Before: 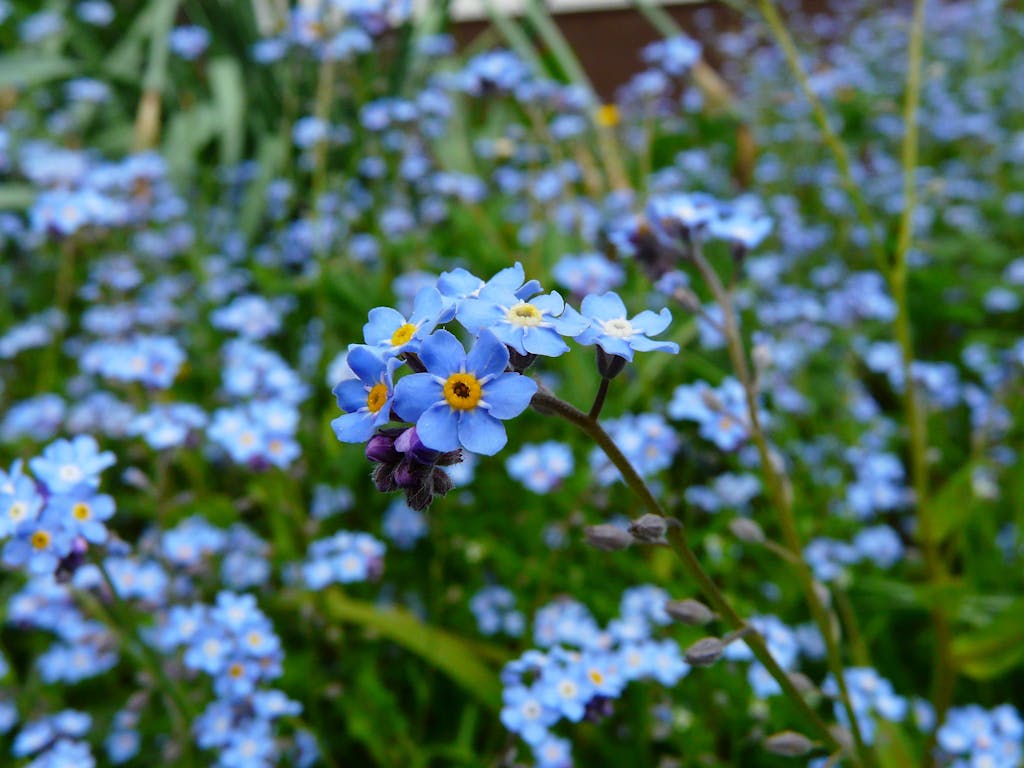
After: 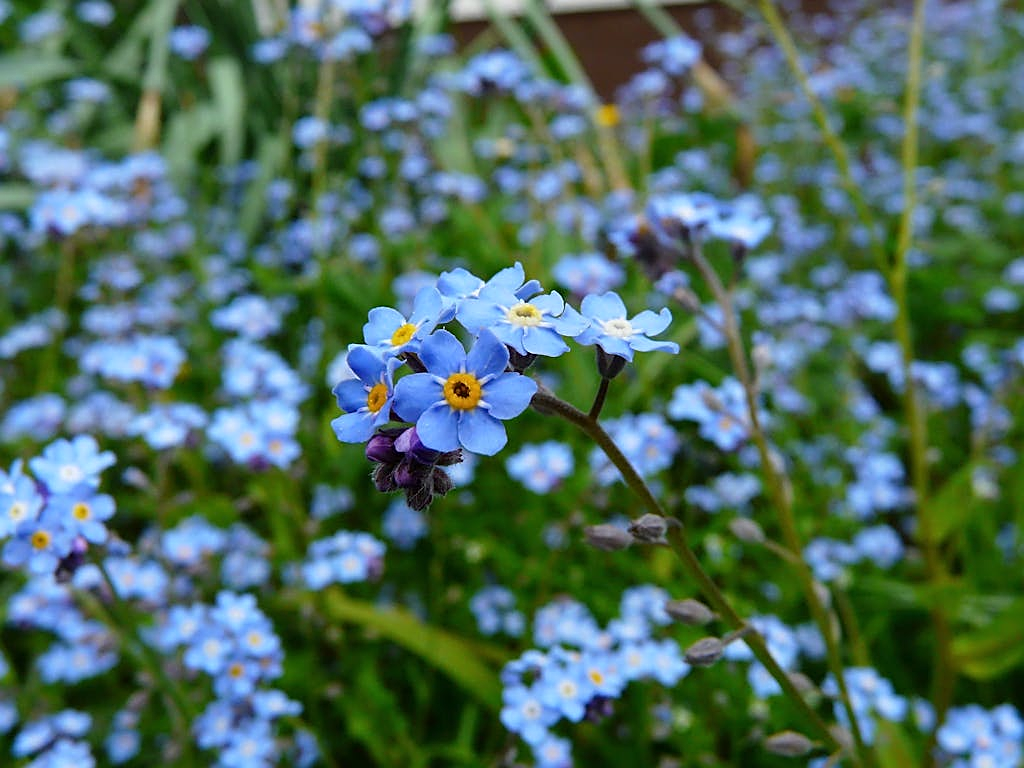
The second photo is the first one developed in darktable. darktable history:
sharpen: on, module defaults
shadows and highlights: shadows 11.07, white point adjustment 1.34, soften with gaussian
